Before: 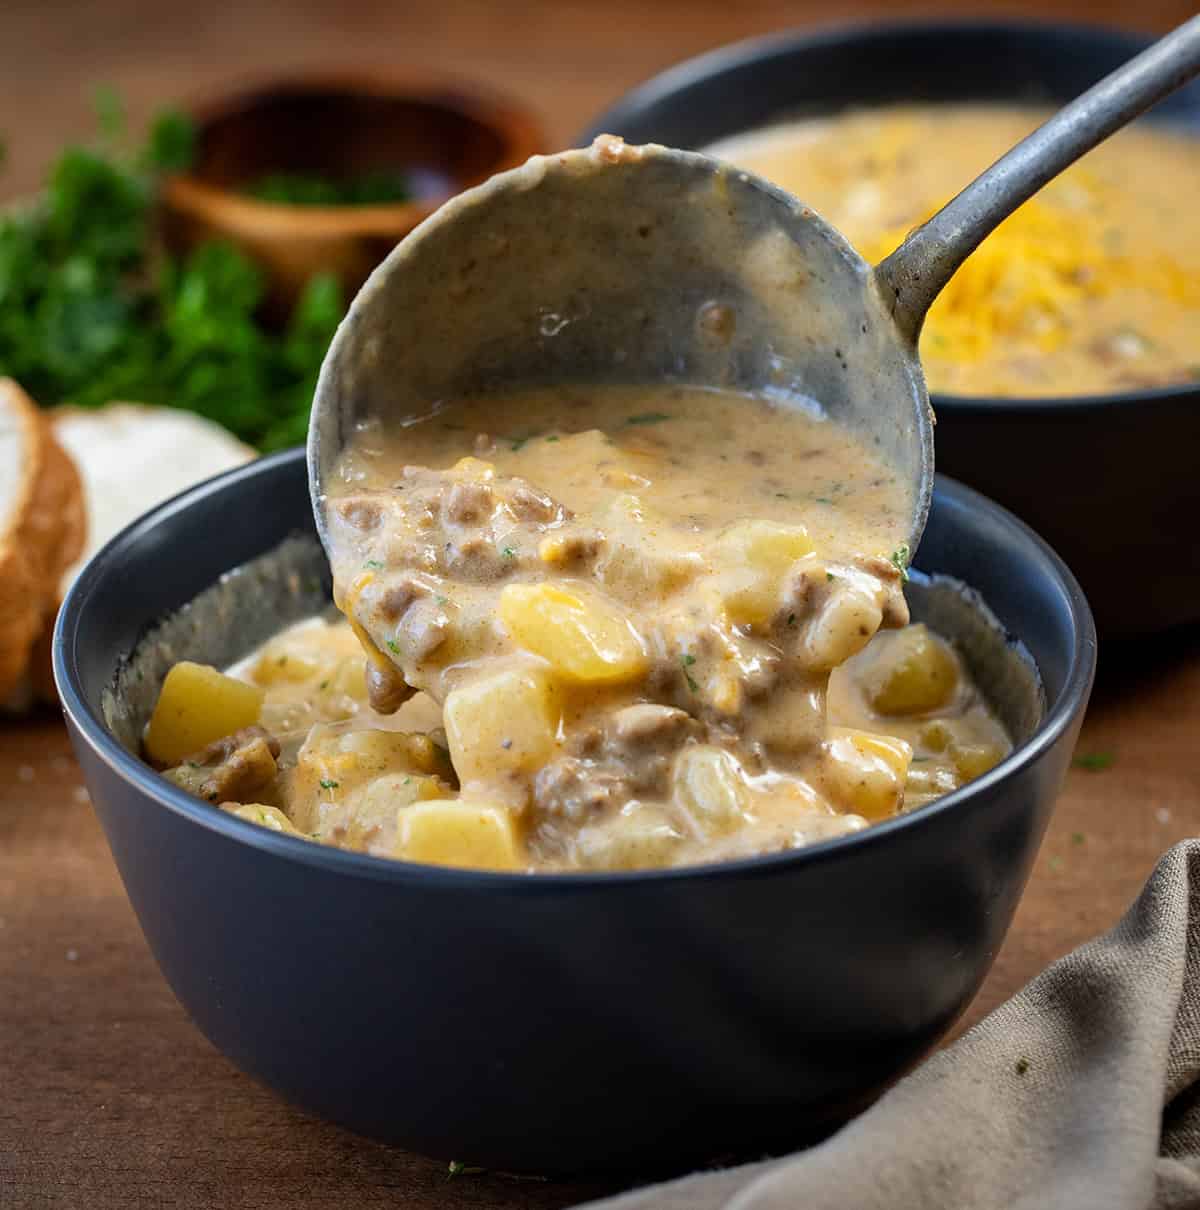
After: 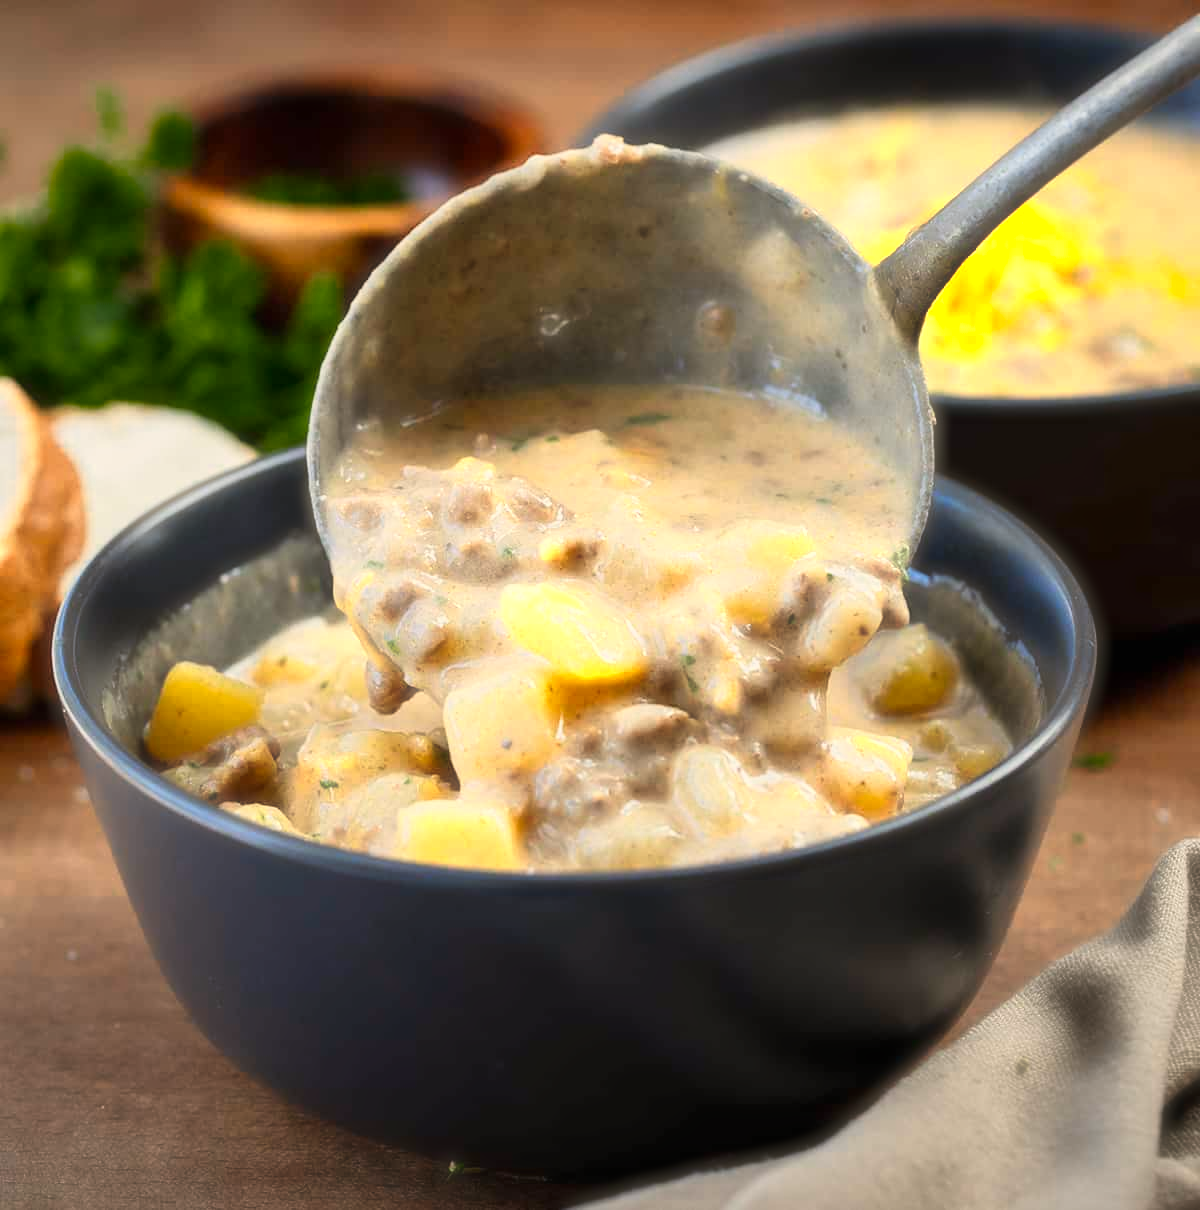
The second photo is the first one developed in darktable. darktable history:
haze removal: strength -0.9, distance 0.225, compatibility mode true, adaptive false
color zones: curves: ch0 [(0.099, 0.624) (0.257, 0.596) (0.384, 0.376) (0.529, 0.492) (0.697, 0.564) (0.768, 0.532) (0.908, 0.644)]; ch1 [(0.112, 0.564) (0.254, 0.612) (0.432, 0.676) (0.592, 0.456) (0.743, 0.684) (0.888, 0.536)]; ch2 [(0.25, 0.5) (0.469, 0.36) (0.75, 0.5)]
